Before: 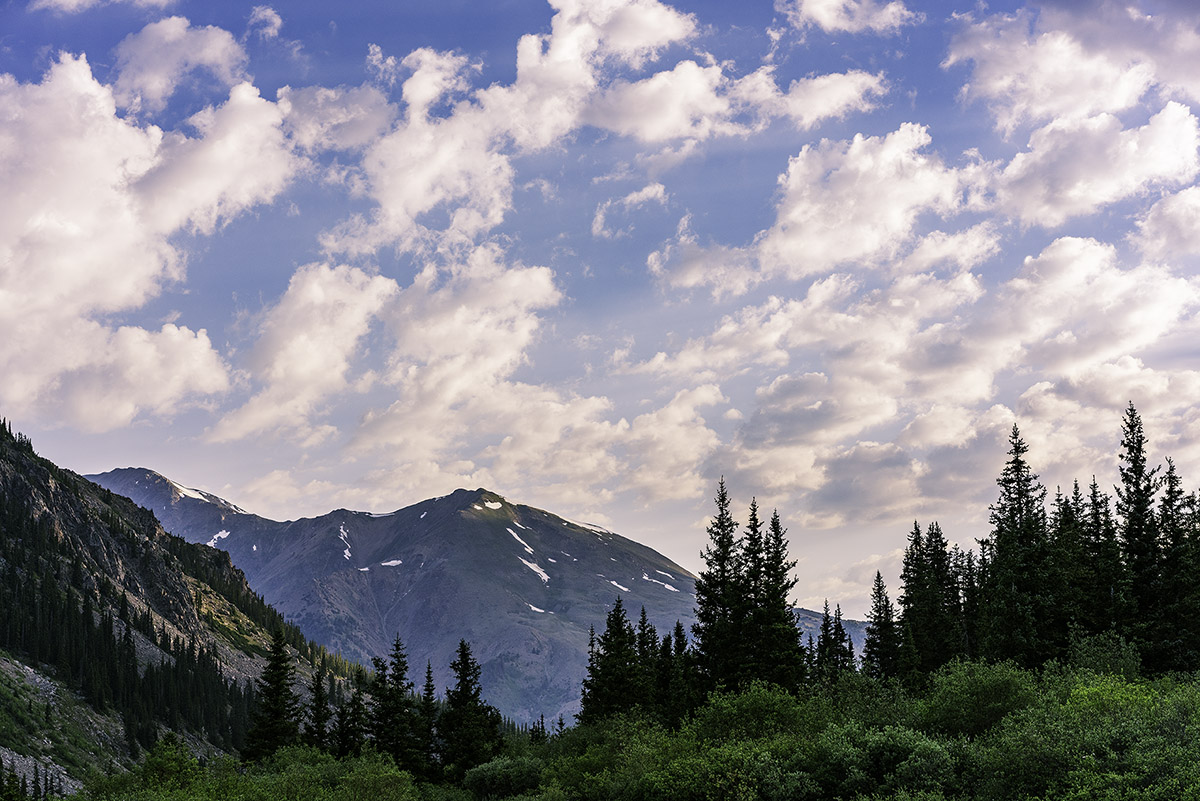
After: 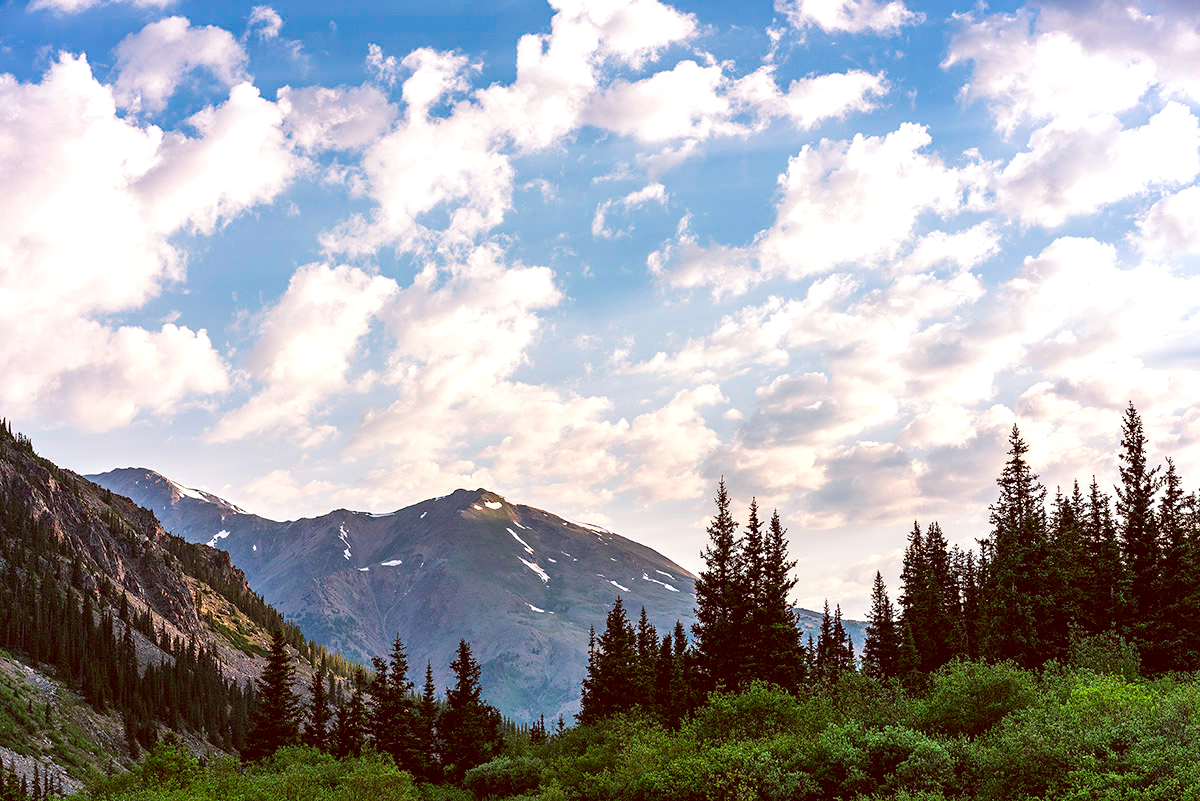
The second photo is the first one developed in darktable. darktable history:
color correction: highlights a* -7.06, highlights b* -0.218, shadows a* 20.31, shadows b* 12.5
exposure: exposure 0.405 EV, compensate exposure bias true, compensate highlight preservation false
